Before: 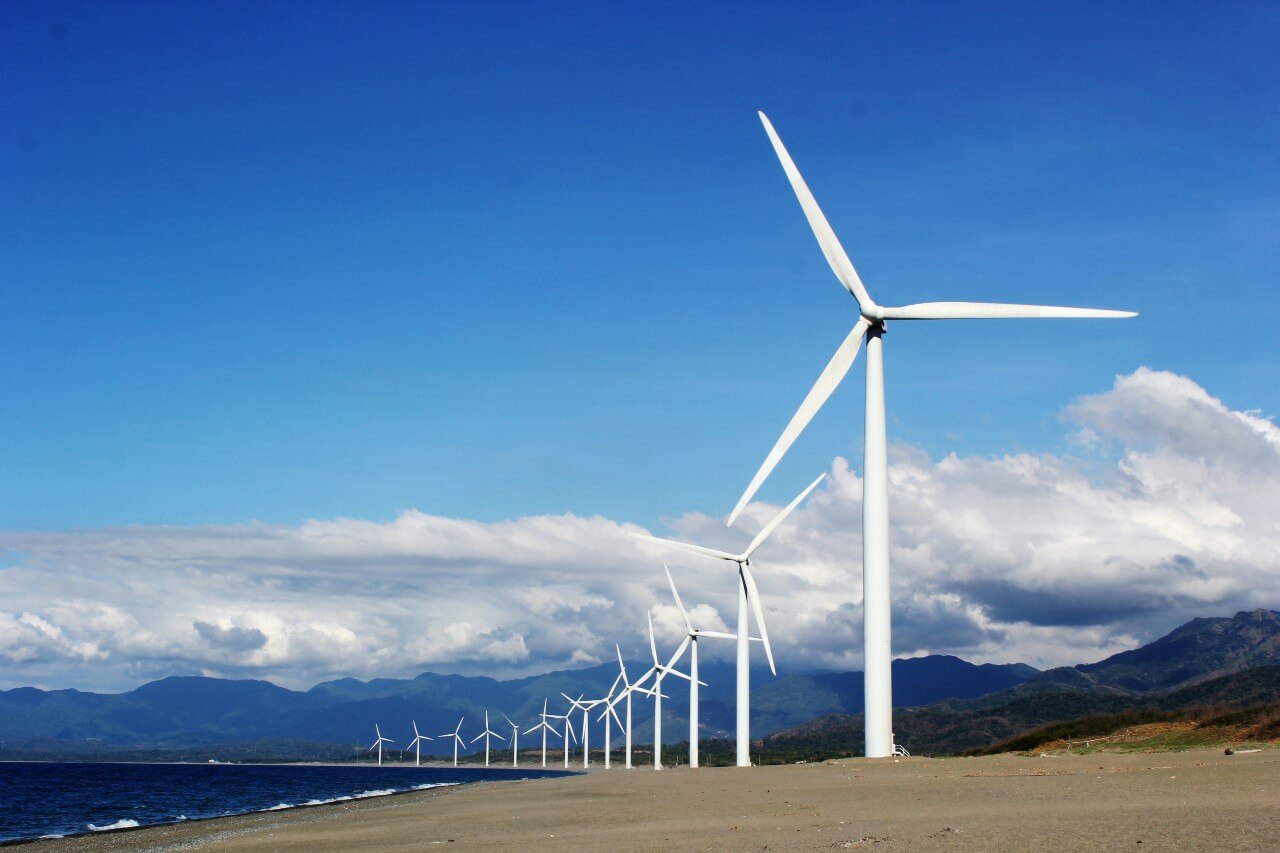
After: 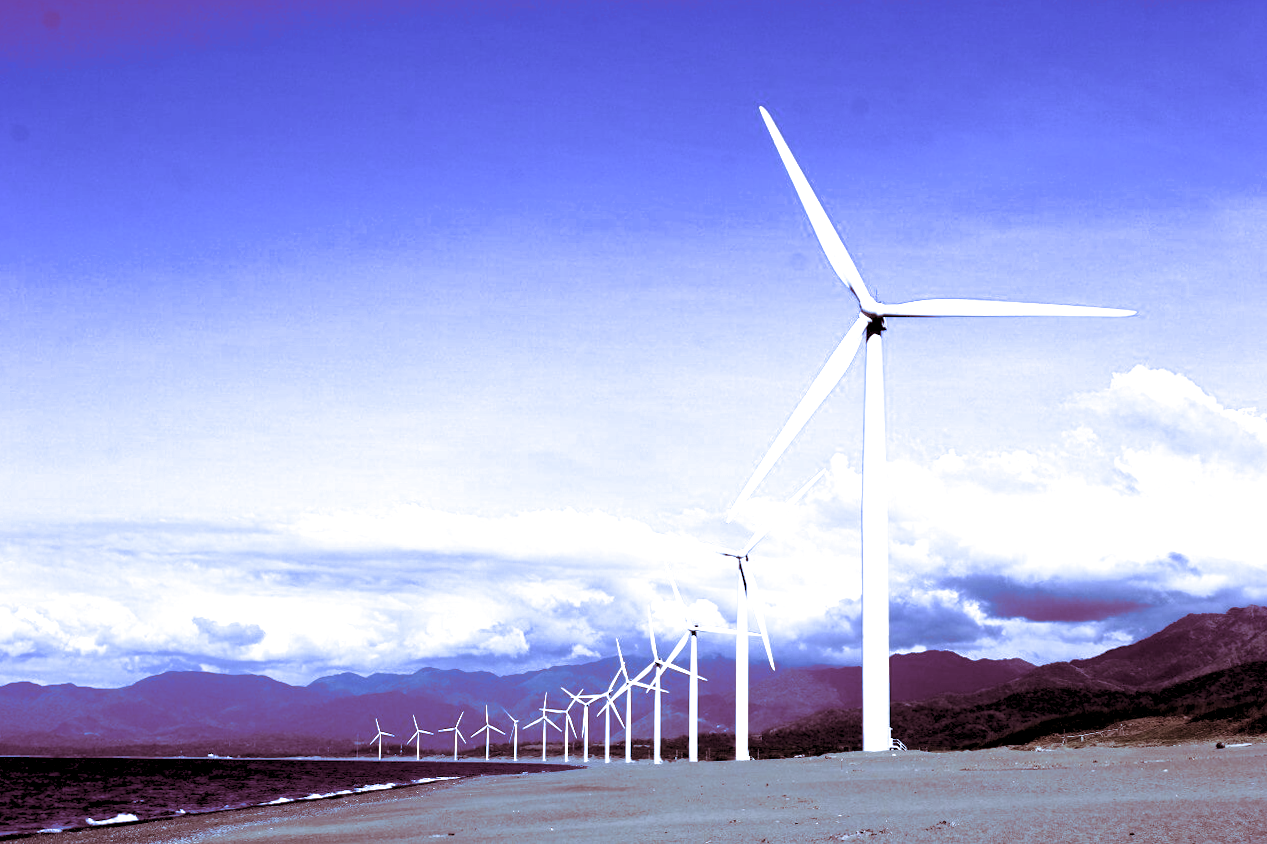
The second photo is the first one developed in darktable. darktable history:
rgb levels: levels [[0.013, 0.434, 0.89], [0, 0.5, 1], [0, 0.5, 1]]
color zones: curves: ch0 [(0, 0.559) (0.153, 0.551) (0.229, 0.5) (0.429, 0.5) (0.571, 0.5) (0.714, 0.5) (0.857, 0.5) (1, 0.559)]; ch1 [(0, 0.417) (0.112, 0.336) (0.213, 0.26) (0.429, 0.34) (0.571, 0.35) (0.683, 0.331) (0.857, 0.344) (1, 0.417)]
white balance: red 0.766, blue 1.537
contrast brightness saturation: contrast 0.22
rotate and perspective: rotation 0.174°, lens shift (vertical) 0.013, lens shift (horizontal) 0.019, shear 0.001, automatic cropping original format, crop left 0.007, crop right 0.991, crop top 0.016, crop bottom 0.997
split-toning: on, module defaults
